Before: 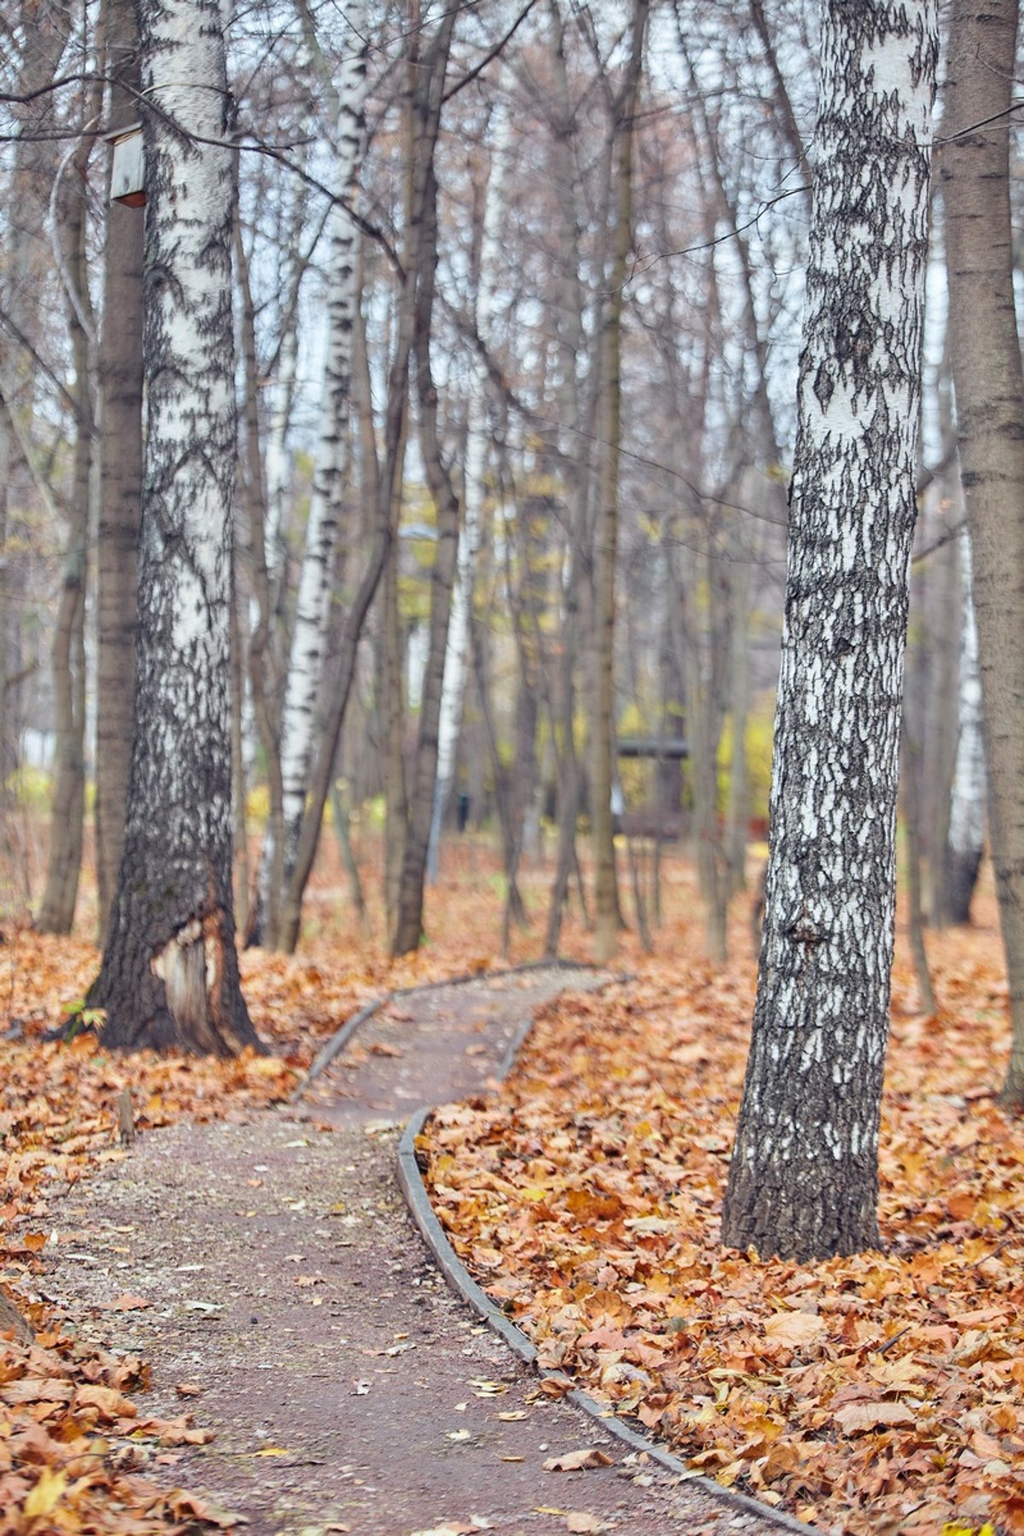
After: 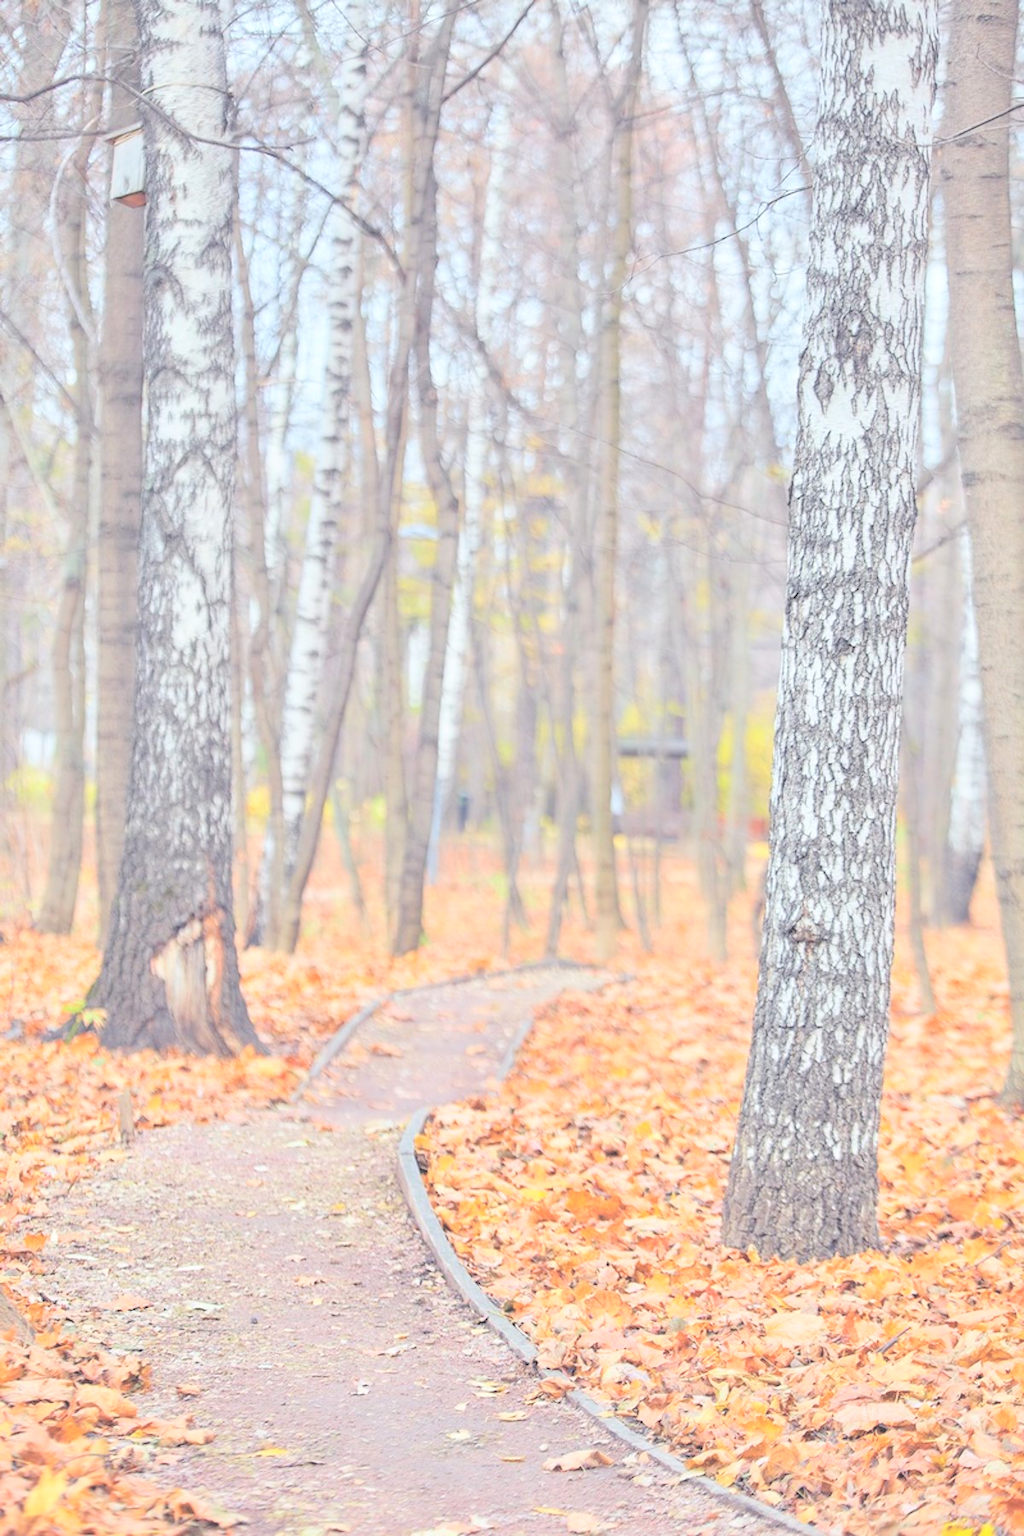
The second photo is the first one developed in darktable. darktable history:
contrast brightness saturation: brightness 0.991
